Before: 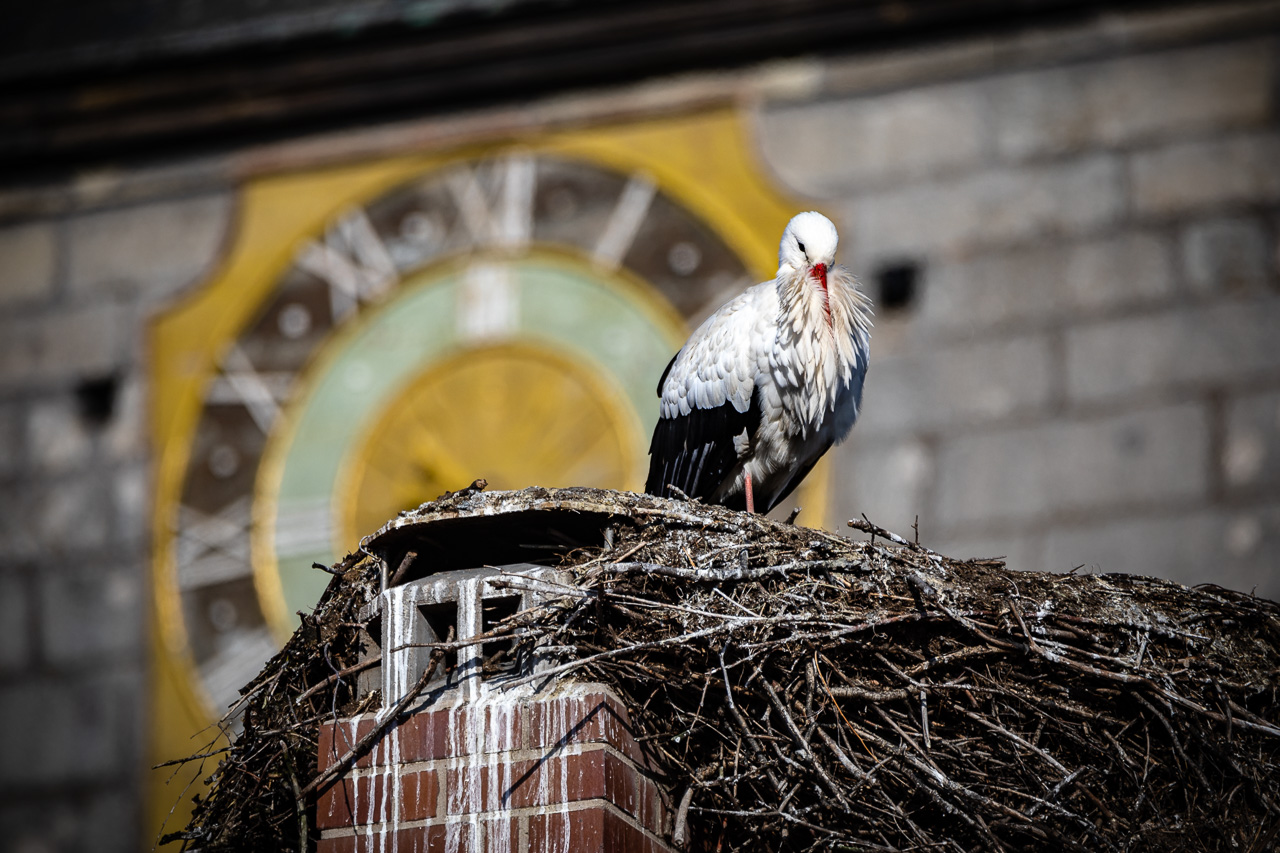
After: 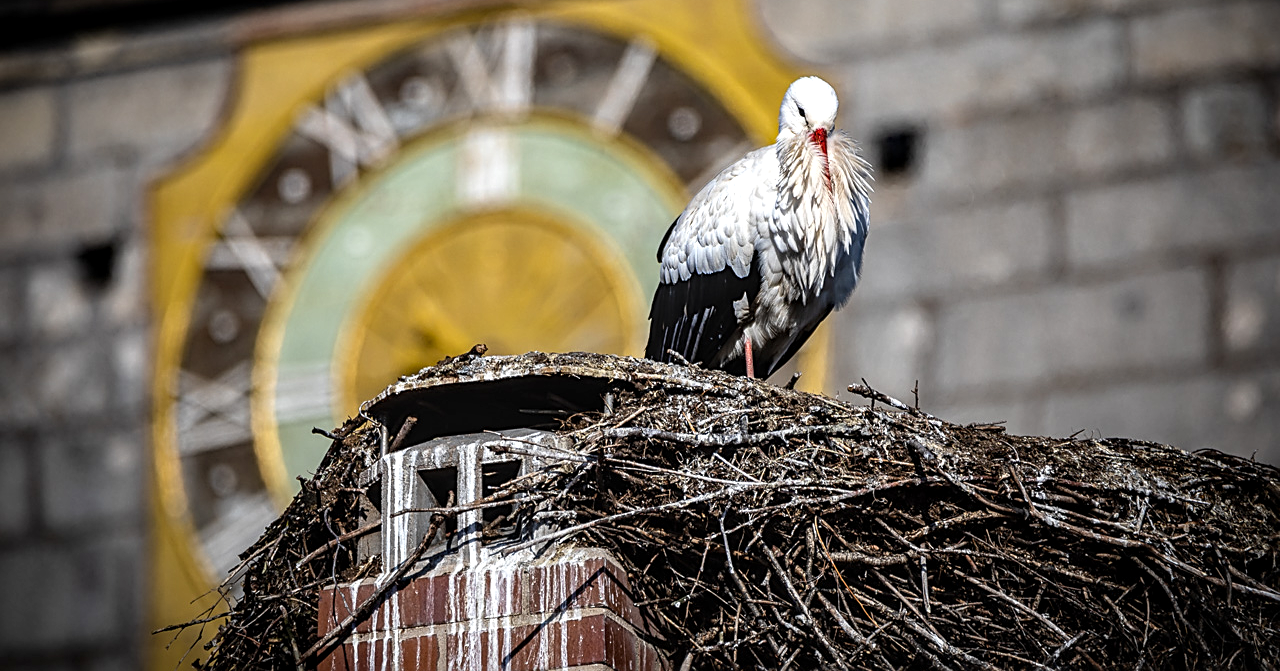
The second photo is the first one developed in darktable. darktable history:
crop and rotate: top 15.948%, bottom 5.333%
local contrast: on, module defaults
exposure: exposure 0.205 EV, compensate highlight preservation false
sharpen: on, module defaults
